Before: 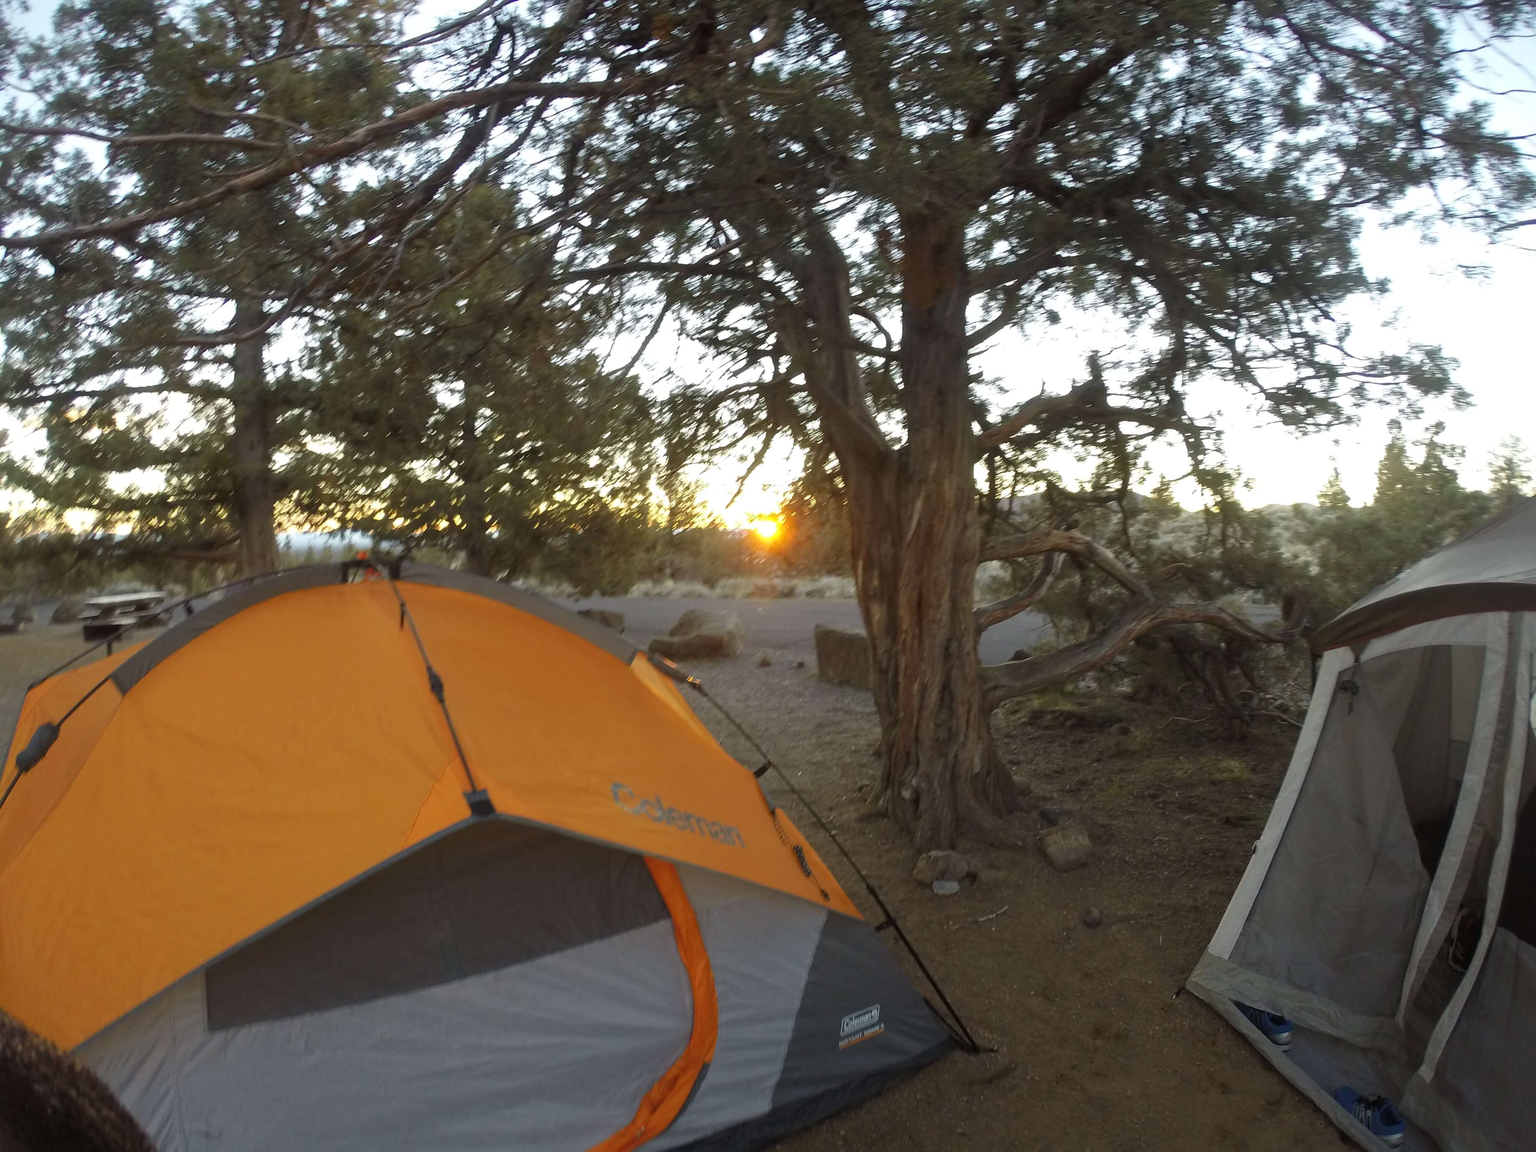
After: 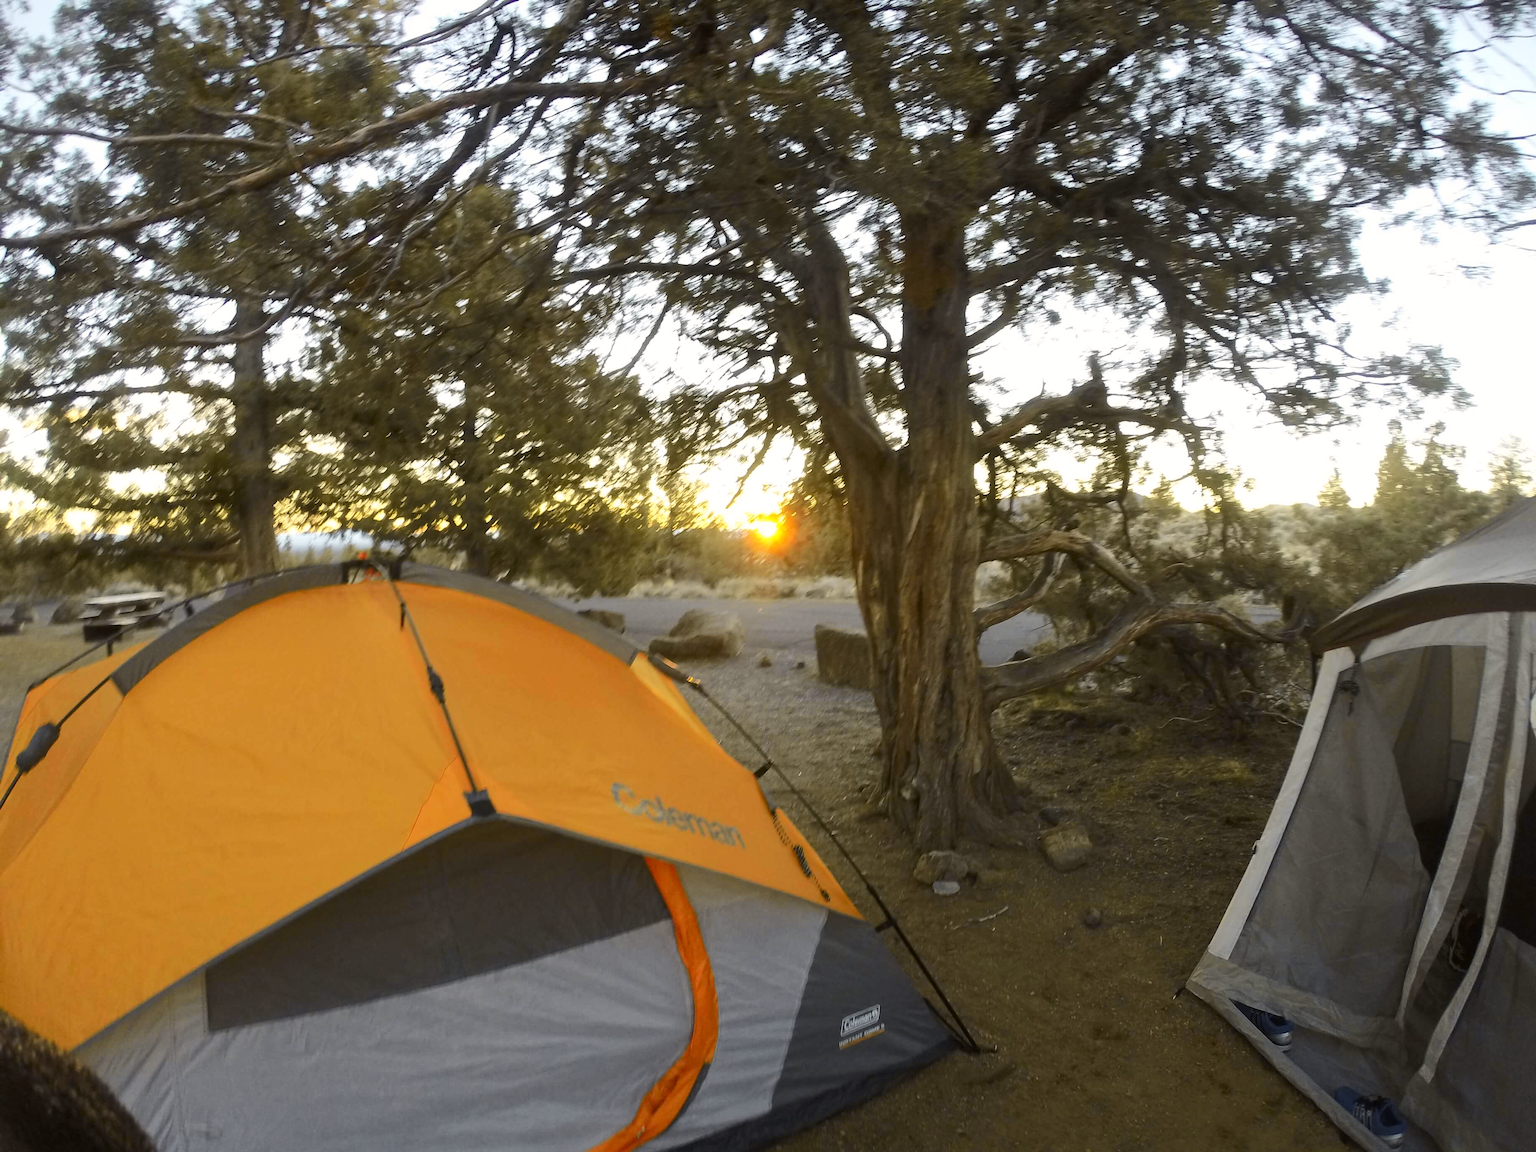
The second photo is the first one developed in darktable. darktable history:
tone curve: curves: ch0 [(0, 0) (0.239, 0.248) (0.508, 0.606) (0.828, 0.878) (1, 1)]; ch1 [(0, 0) (0.401, 0.42) (0.45, 0.464) (0.492, 0.498) (0.511, 0.507) (0.561, 0.549) (0.688, 0.726) (1, 1)]; ch2 [(0, 0) (0.411, 0.433) (0.5, 0.504) (0.545, 0.574) (1, 1)], color space Lab, independent channels, preserve colors none
